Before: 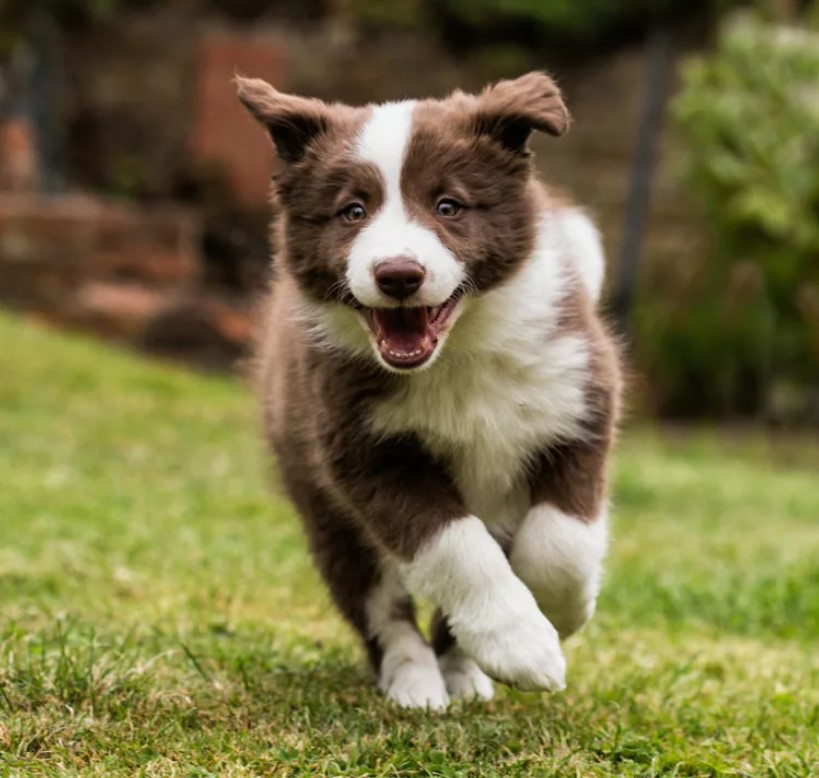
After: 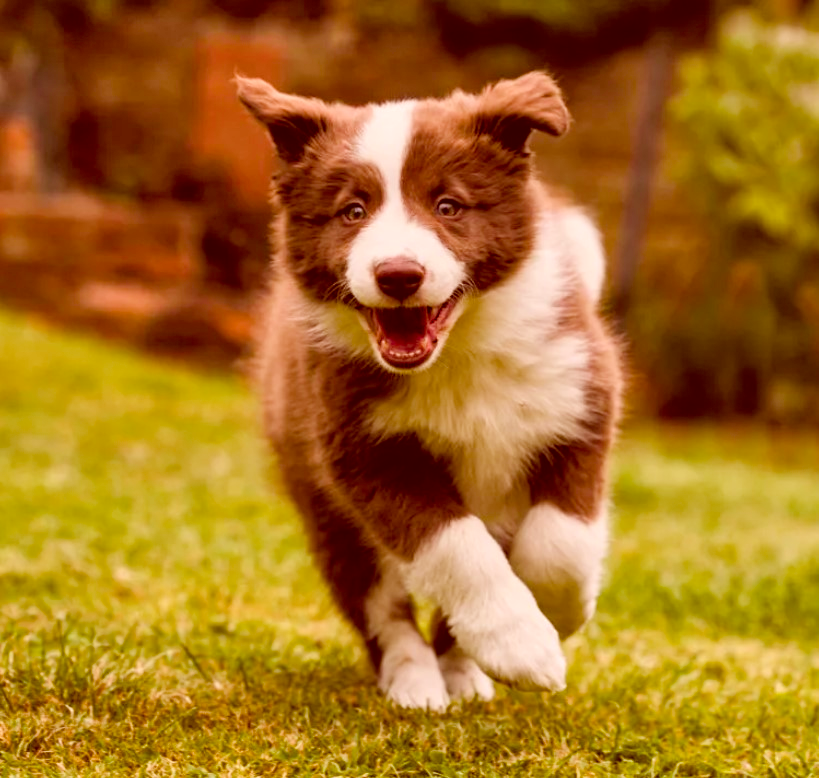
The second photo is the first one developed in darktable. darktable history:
contrast brightness saturation: brightness 0.138
shadows and highlights: soften with gaussian
tone equalizer: on, module defaults
color balance rgb: shadows lift › luminance -10.243%, perceptual saturation grading › global saturation 40.034%, perceptual saturation grading › highlights -25.157%, perceptual saturation grading › mid-tones 35.277%, perceptual saturation grading › shadows 35.746%, global vibrance 20%
color correction: highlights a* 9.14, highlights b* 9.01, shadows a* 39.78, shadows b* 39.46, saturation 0.784
